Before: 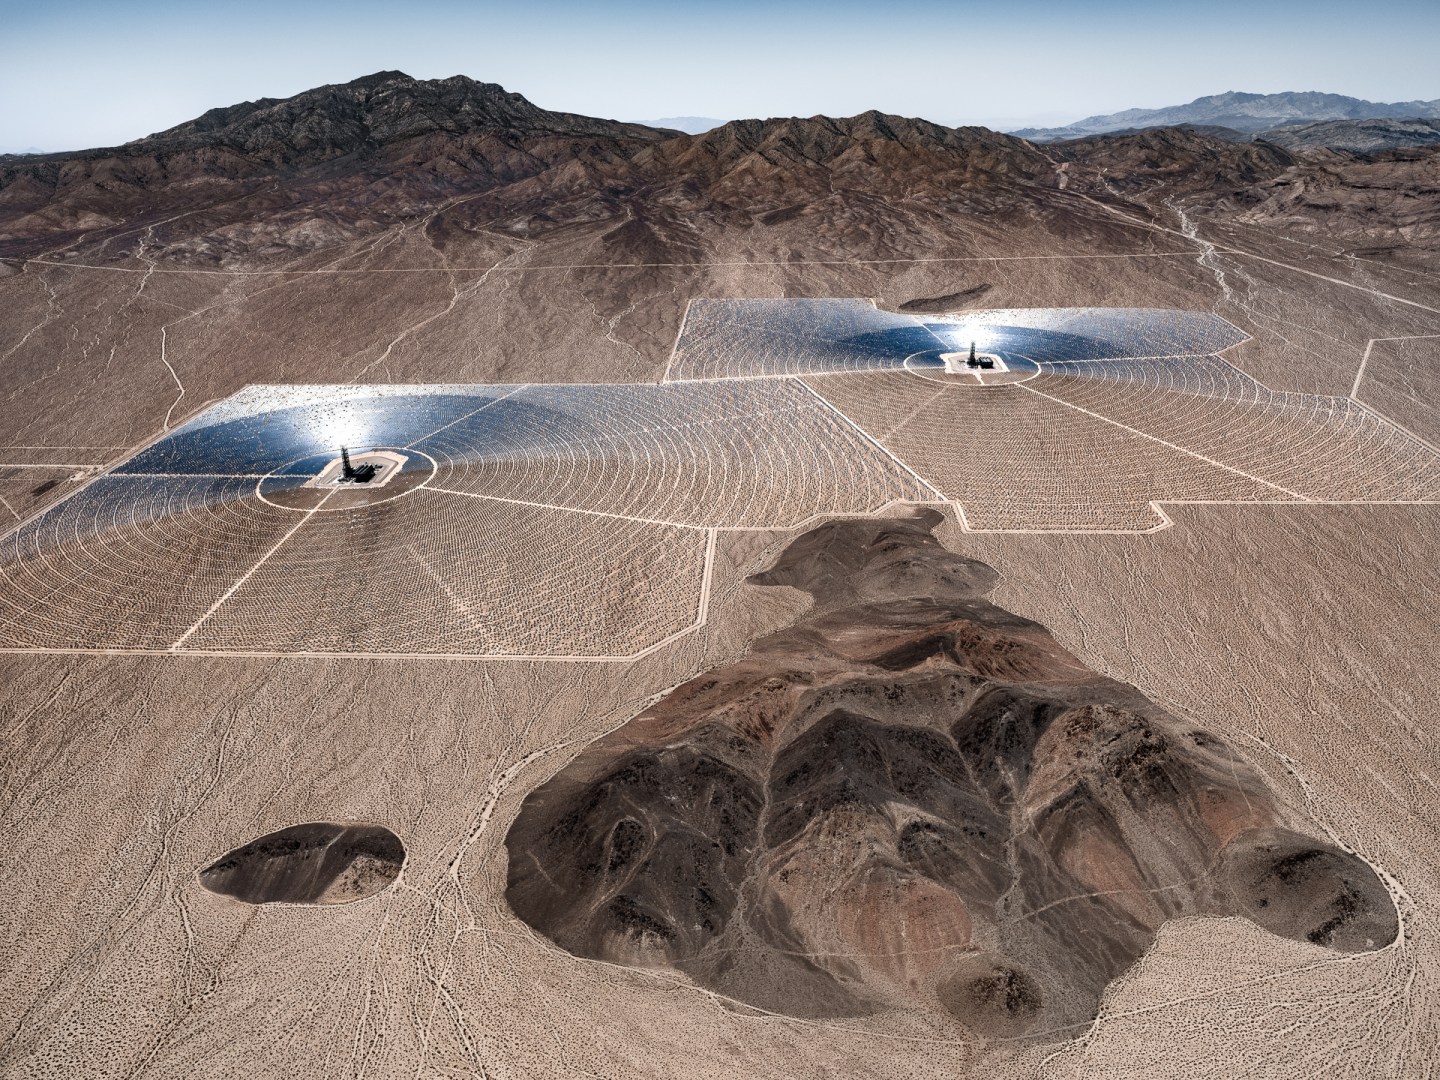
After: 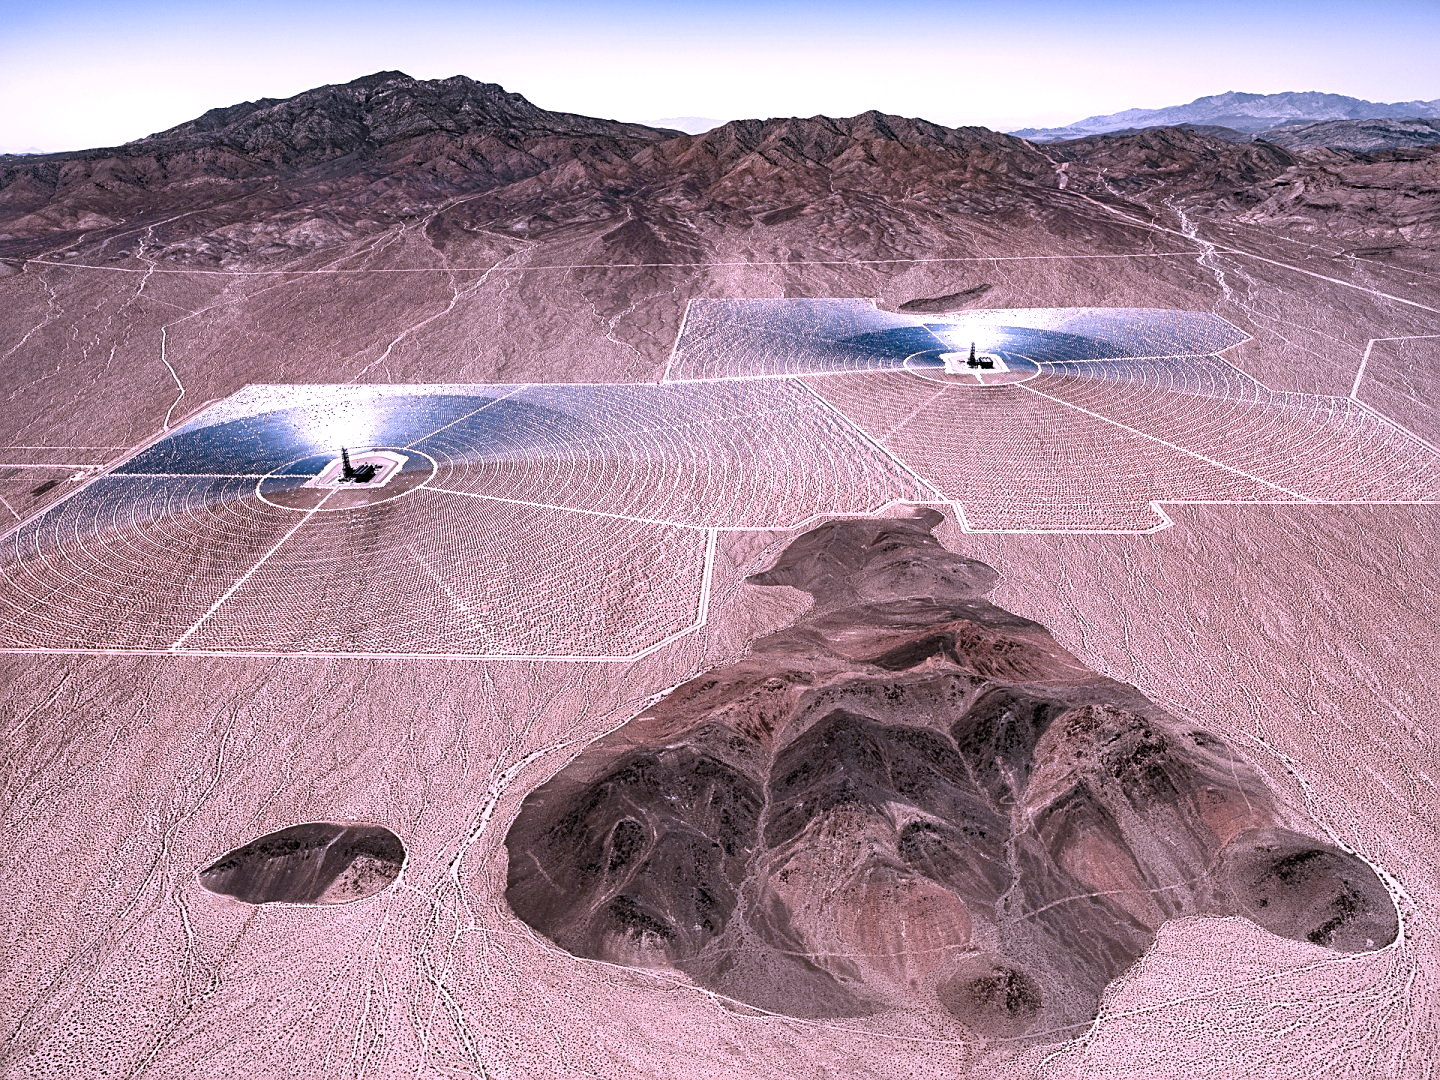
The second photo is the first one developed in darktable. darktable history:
sharpen: on, module defaults
exposure: exposure 0.493 EV, compensate highlight preservation false
color correction: highlights a* 15.46, highlights b* -20.56
